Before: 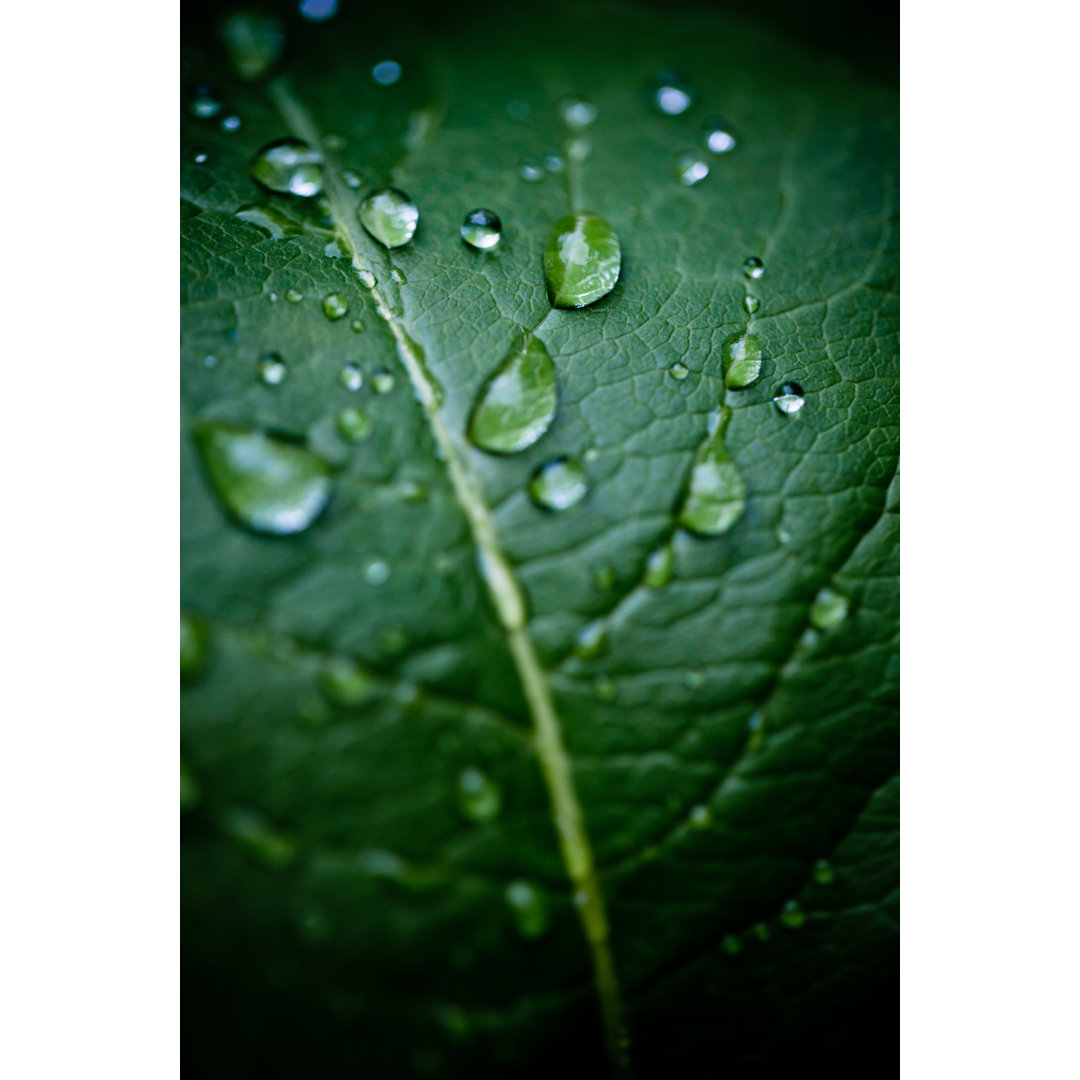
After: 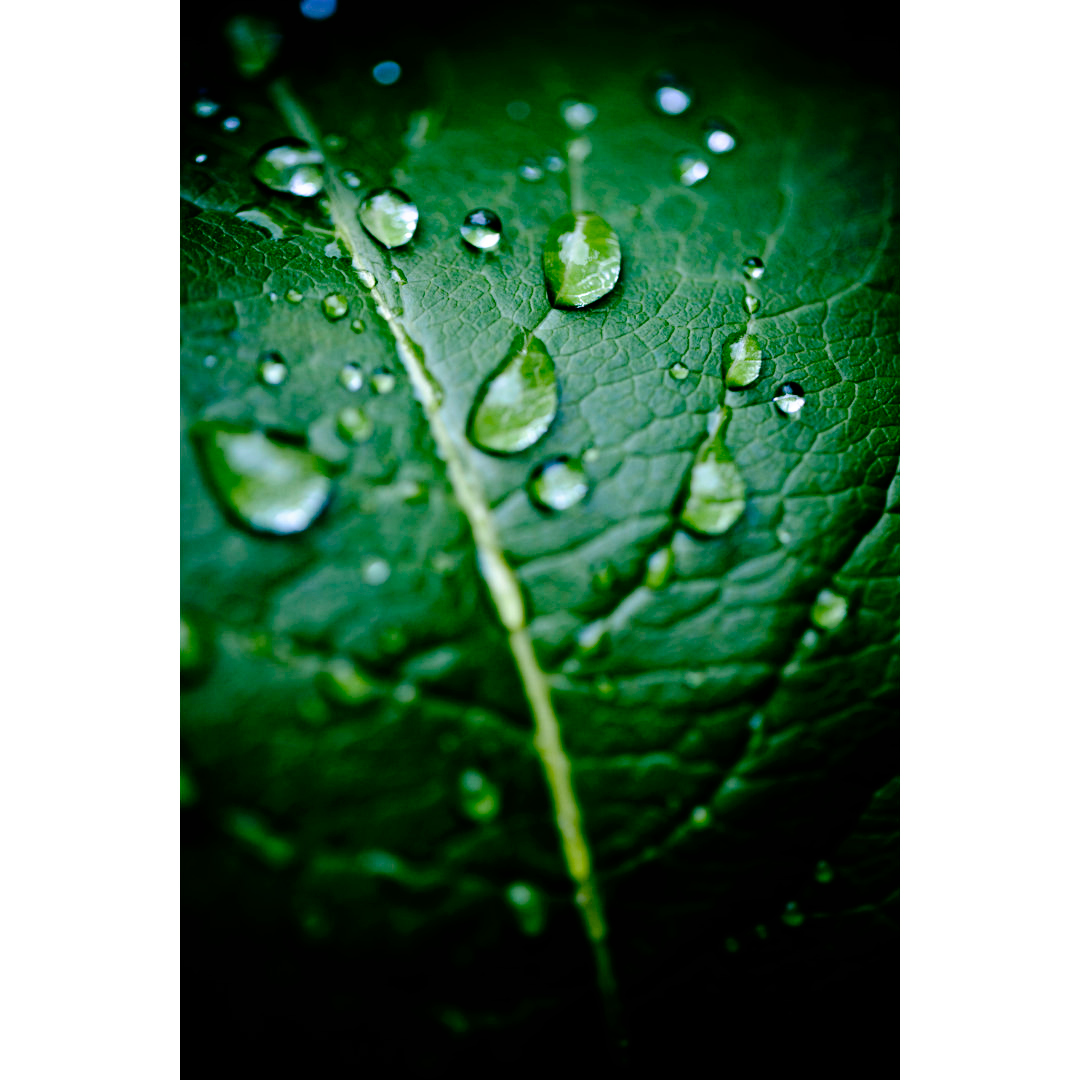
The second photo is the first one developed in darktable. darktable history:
tone curve: curves: ch0 [(0, 0) (0.003, 0) (0.011, 0.001) (0.025, 0.001) (0.044, 0.002) (0.069, 0.007) (0.1, 0.015) (0.136, 0.027) (0.177, 0.066) (0.224, 0.122) (0.277, 0.219) (0.335, 0.327) (0.399, 0.432) (0.468, 0.527) (0.543, 0.615) (0.623, 0.695) (0.709, 0.777) (0.801, 0.874) (0.898, 0.973) (1, 1)], preserve colors none
